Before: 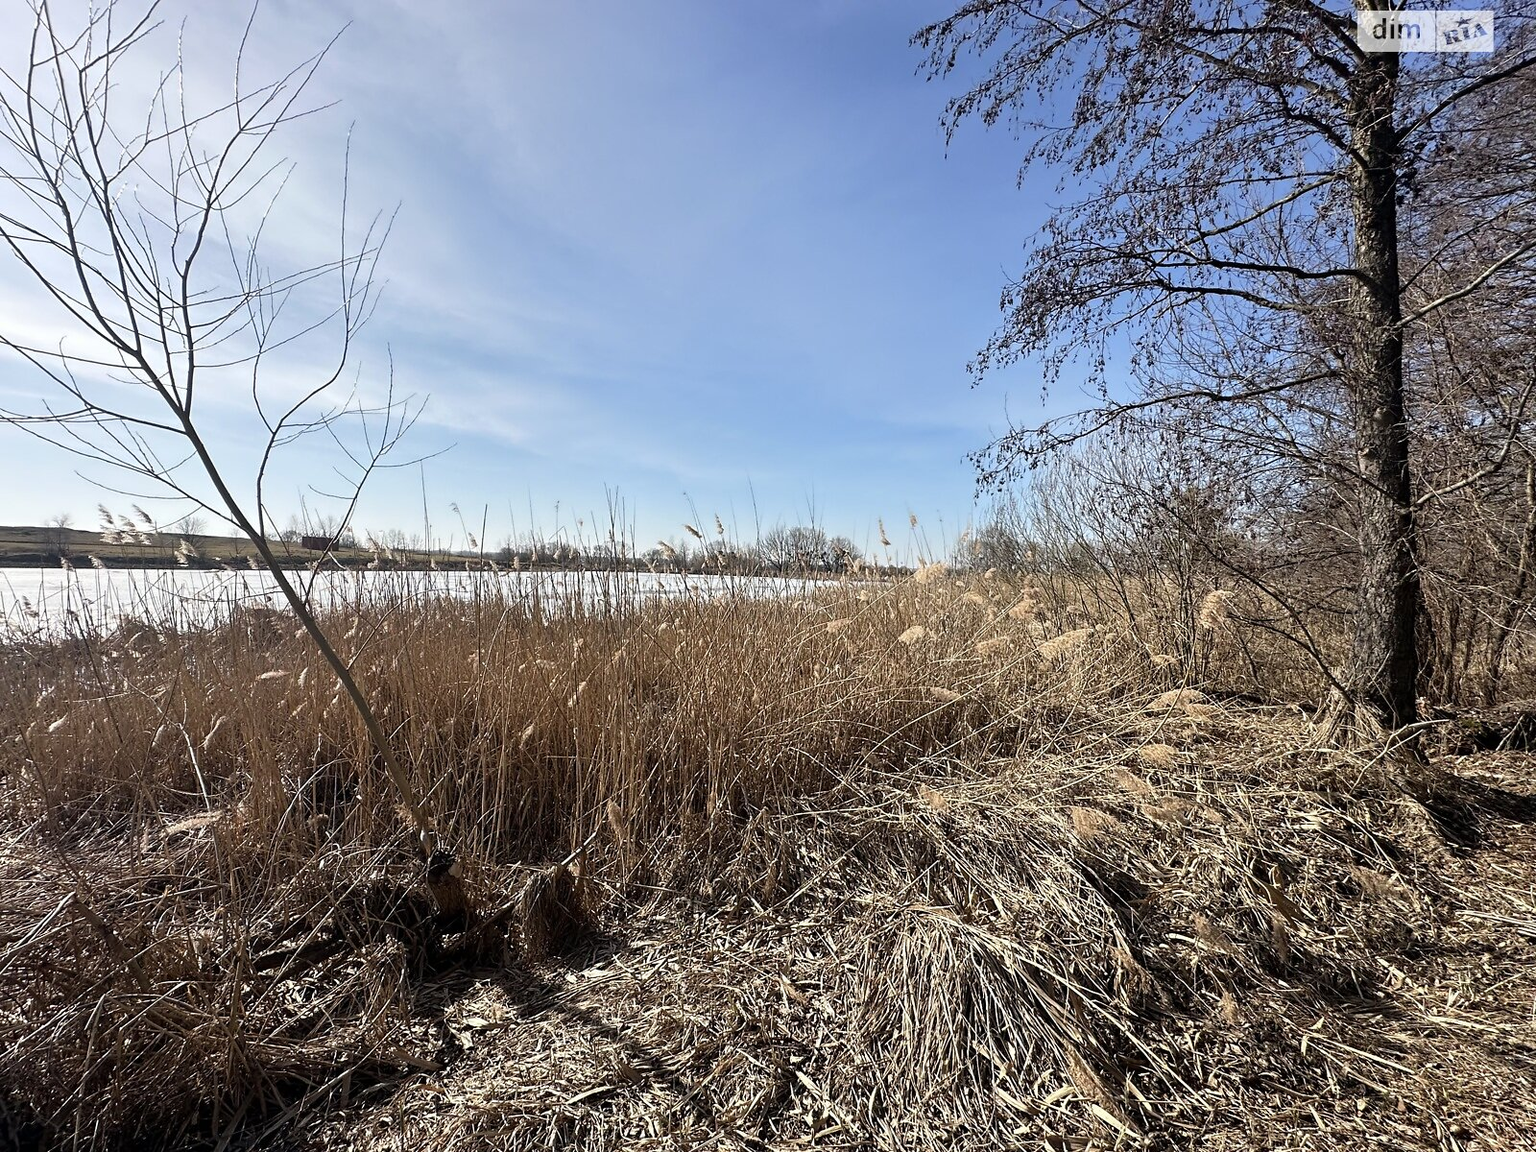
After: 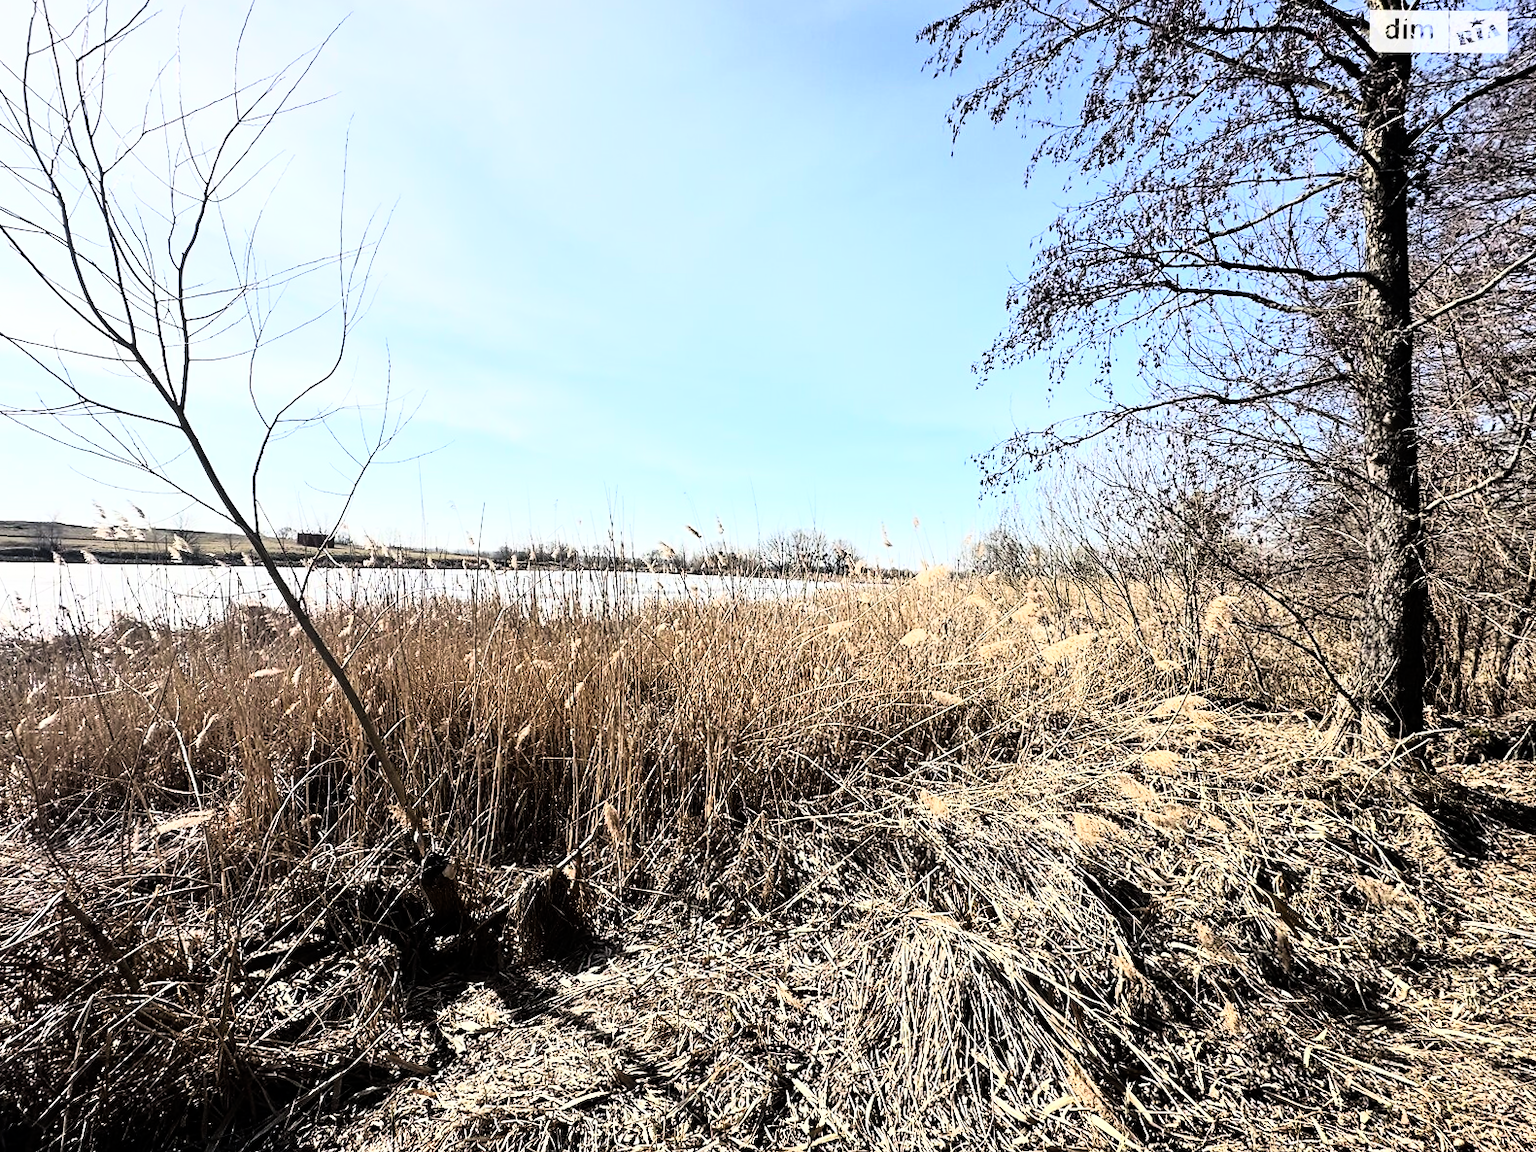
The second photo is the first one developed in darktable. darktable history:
crop and rotate: angle -0.5°
rgb curve: curves: ch0 [(0, 0) (0.21, 0.15) (0.24, 0.21) (0.5, 0.75) (0.75, 0.96) (0.89, 0.99) (1, 1)]; ch1 [(0, 0.02) (0.21, 0.13) (0.25, 0.2) (0.5, 0.67) (0.75, 0.9) (0.89, 0.97) (1, 1)]; ch2 [(0, 0.02) (0.21, 0.13) (0.25, 0.2) (0.5, 0.67) (0.75, 0.9) (0.89, 0.97) (1, 1)], compensate middle gray true
